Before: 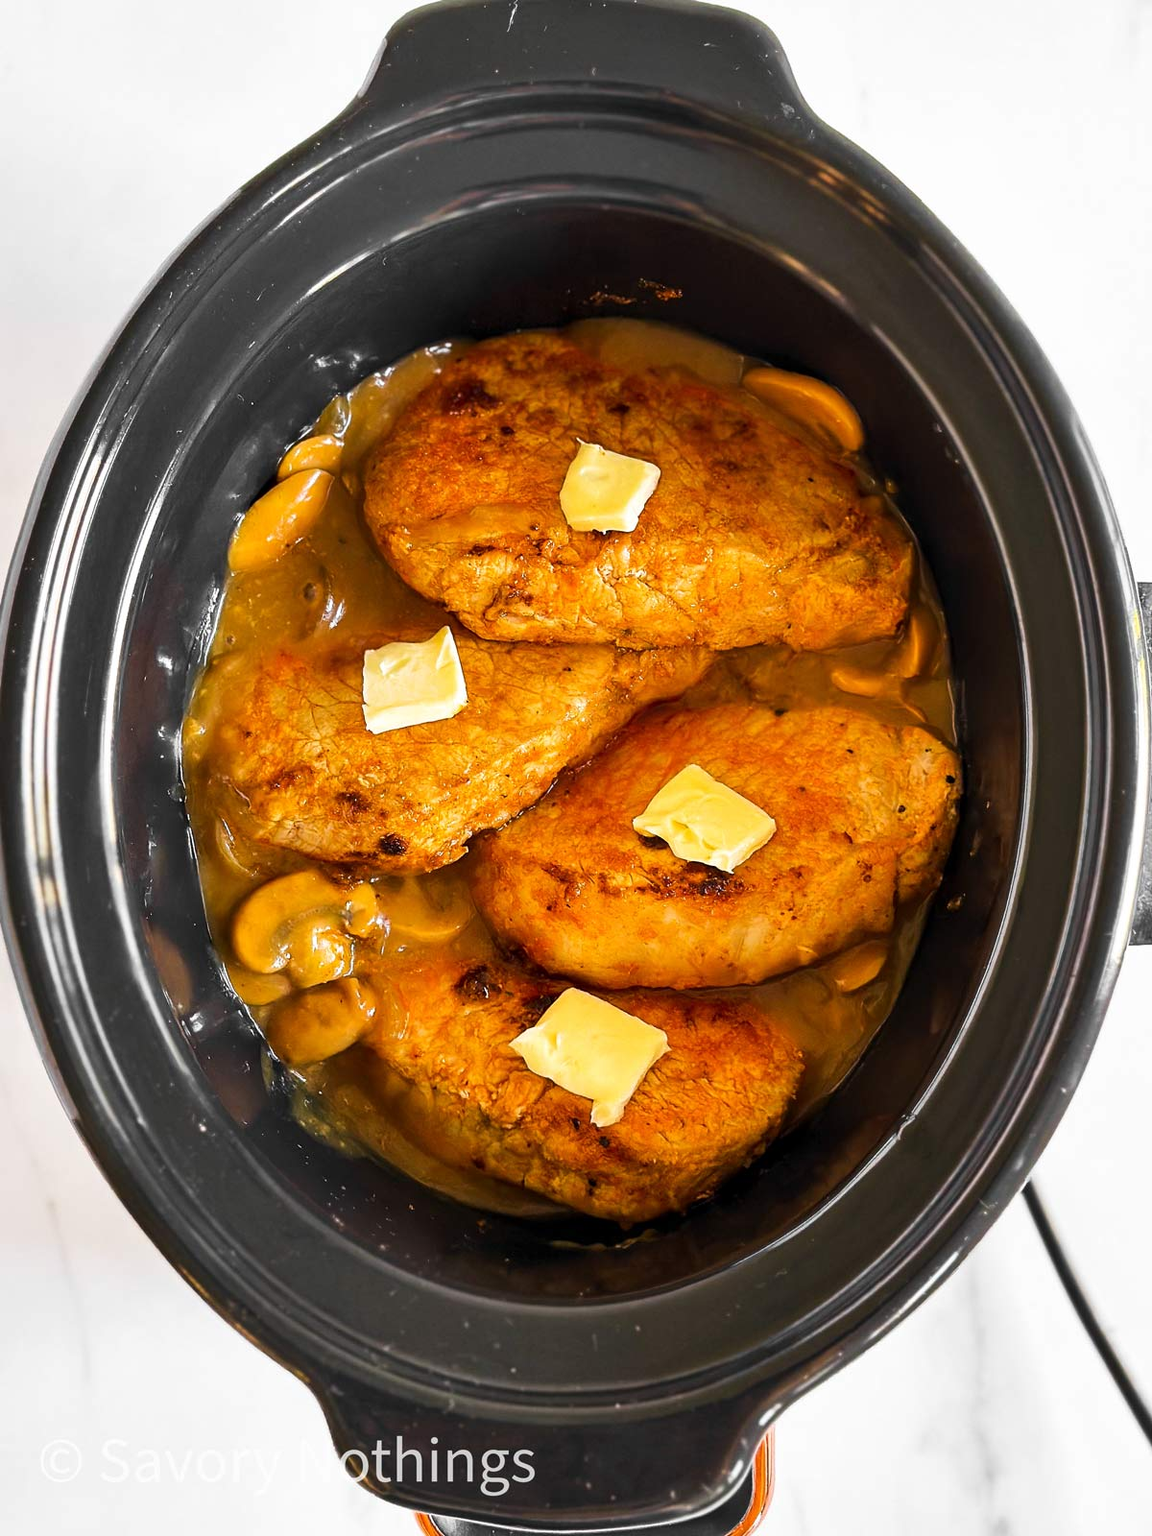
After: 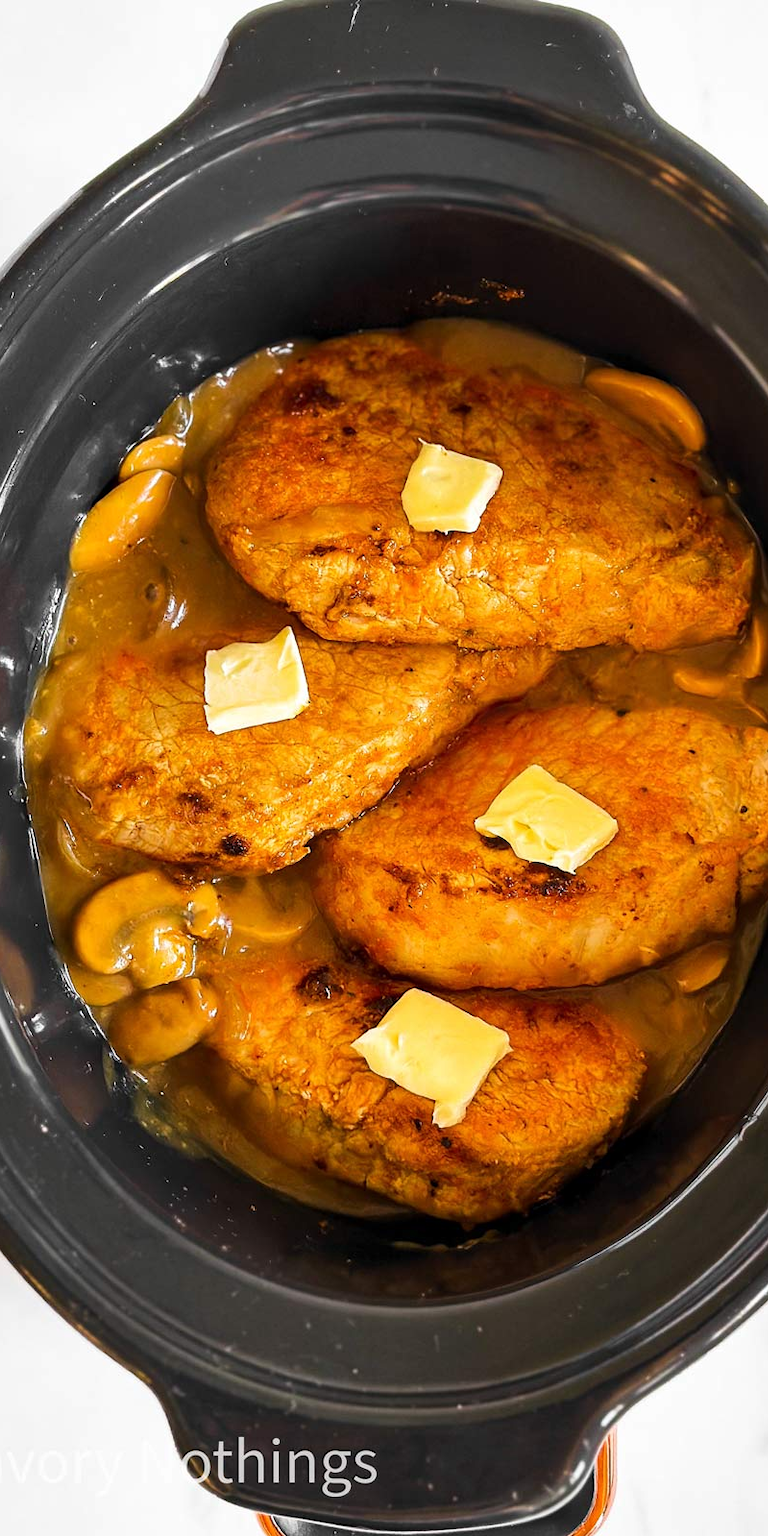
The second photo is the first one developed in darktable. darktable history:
crop and rotate: left 13.799%, right 19.453%
